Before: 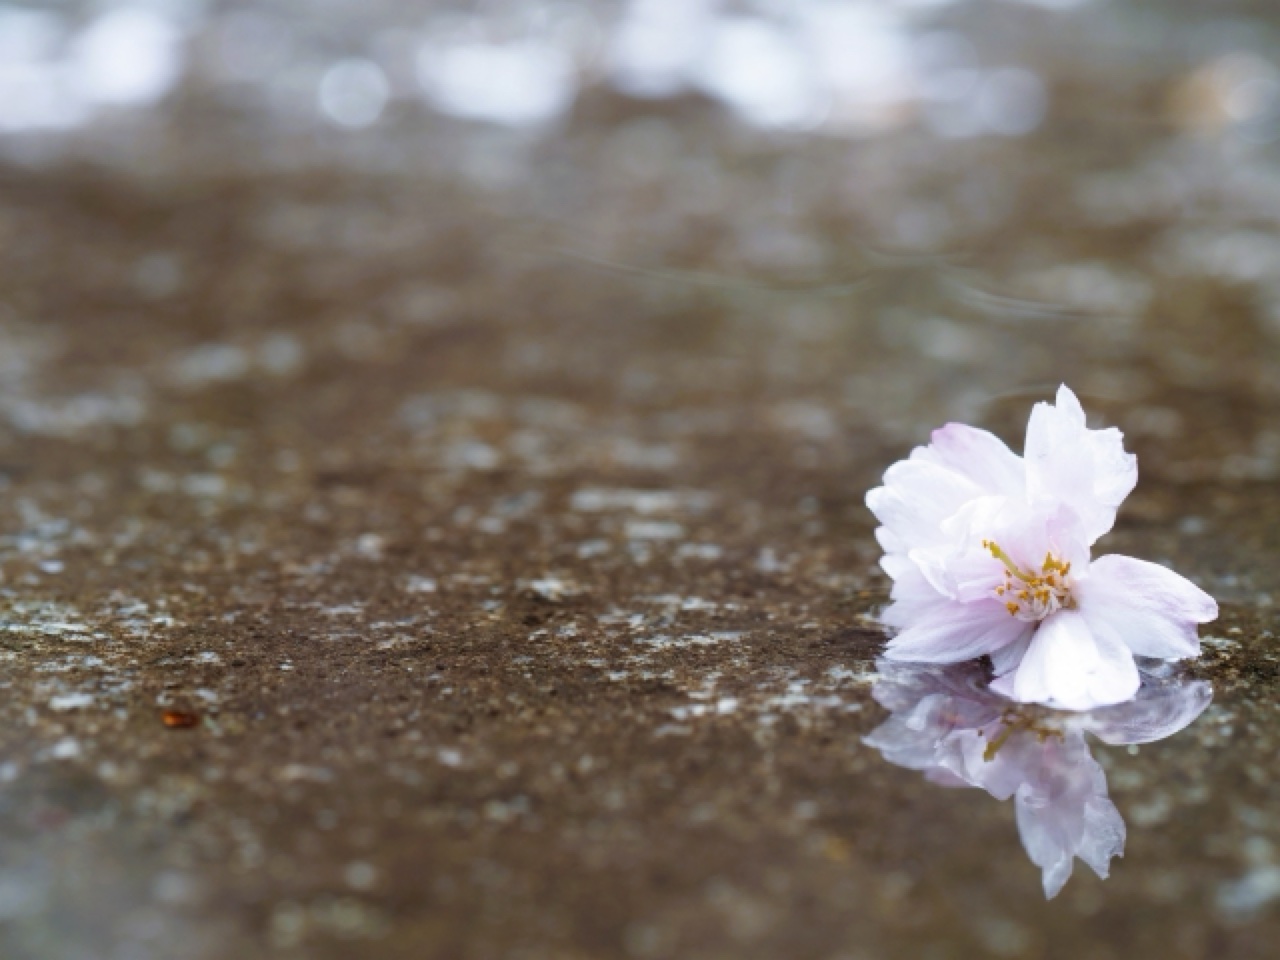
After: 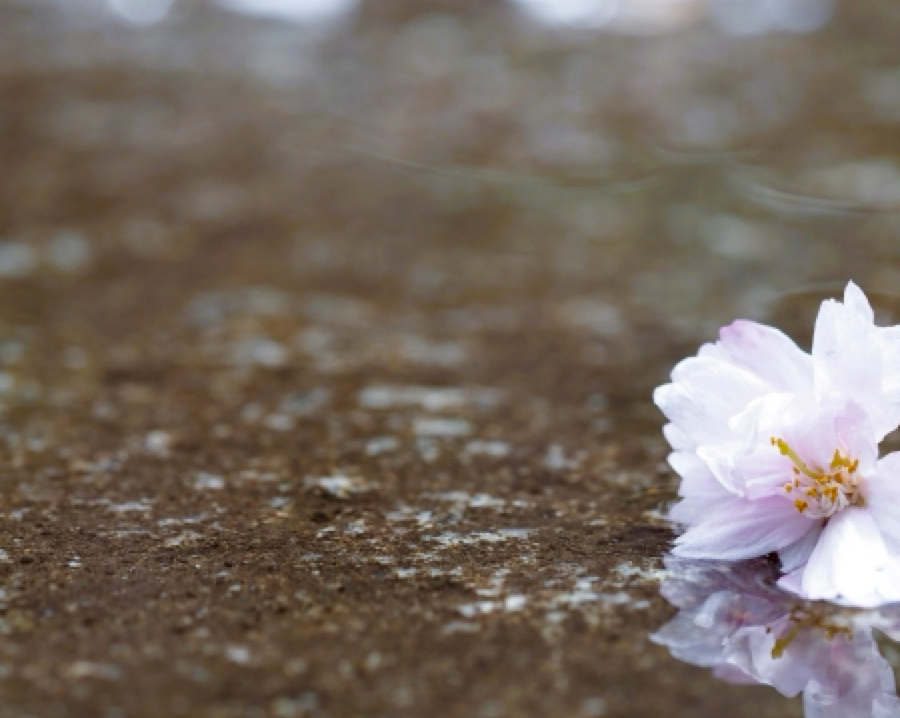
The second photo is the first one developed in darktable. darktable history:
crop and rotate: left 16.63%, top 10.74%, right 13.045%, bottom 14.427%
haze removal: compatibility mode true, adaptive false
tone equalizer: edges refinement/feathering 500, mask exposure compensation -1.57 EV, preserve details no
